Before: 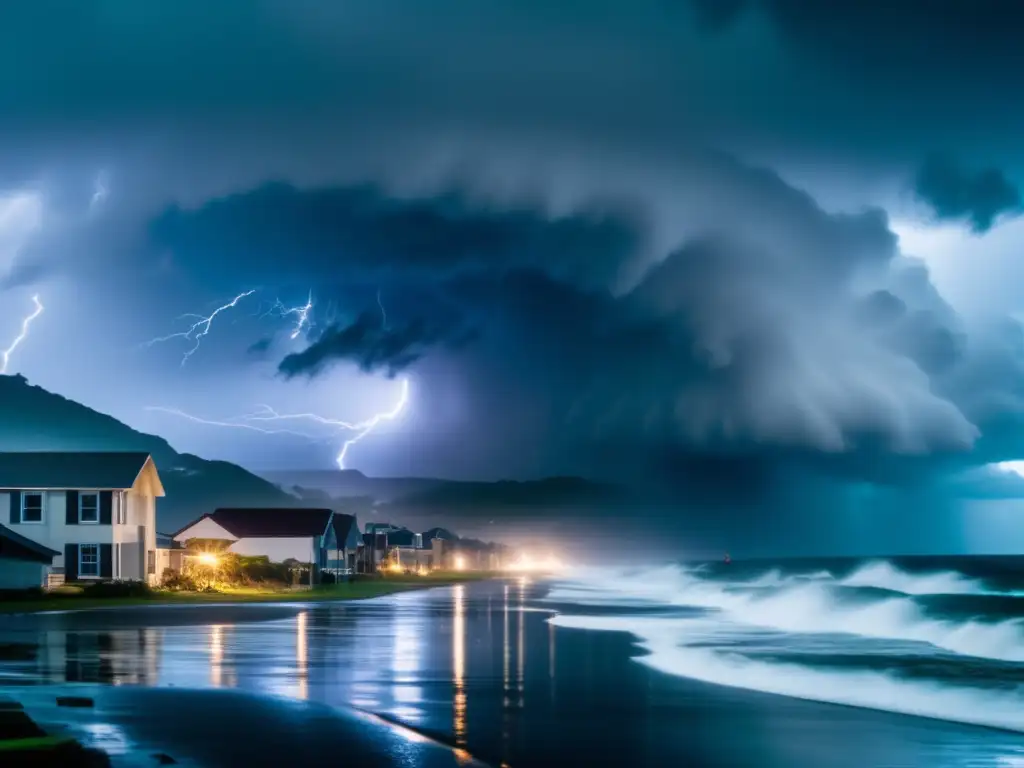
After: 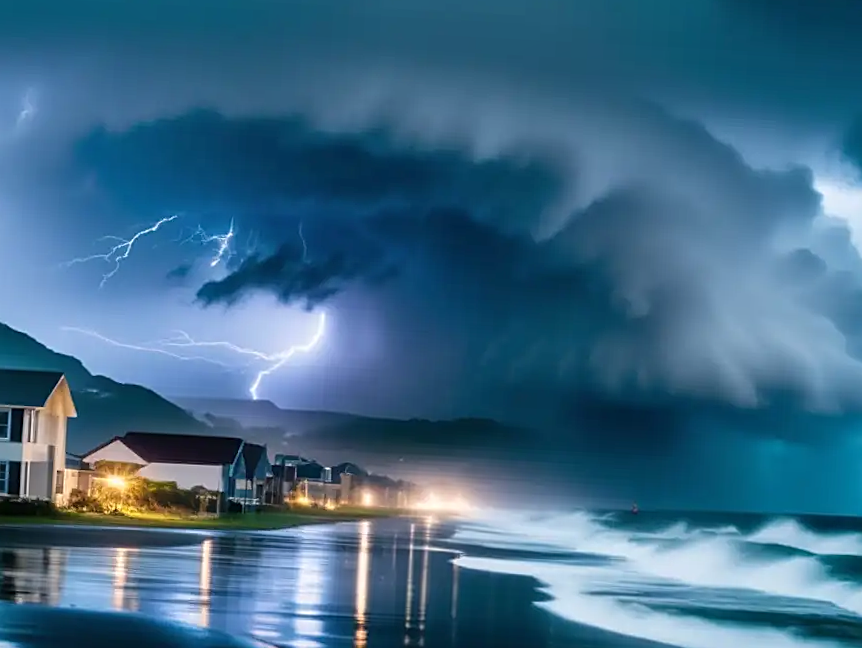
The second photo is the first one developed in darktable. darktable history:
tone equalizer: on, module defaults
sharpen: amount 0.537
shadows and highlights: low approximation 0.01, soften with gaussian
crop and rotate: angle -2.98°, left 5.304%, top 5.179%, right 4.759%, bottom 4.68%
